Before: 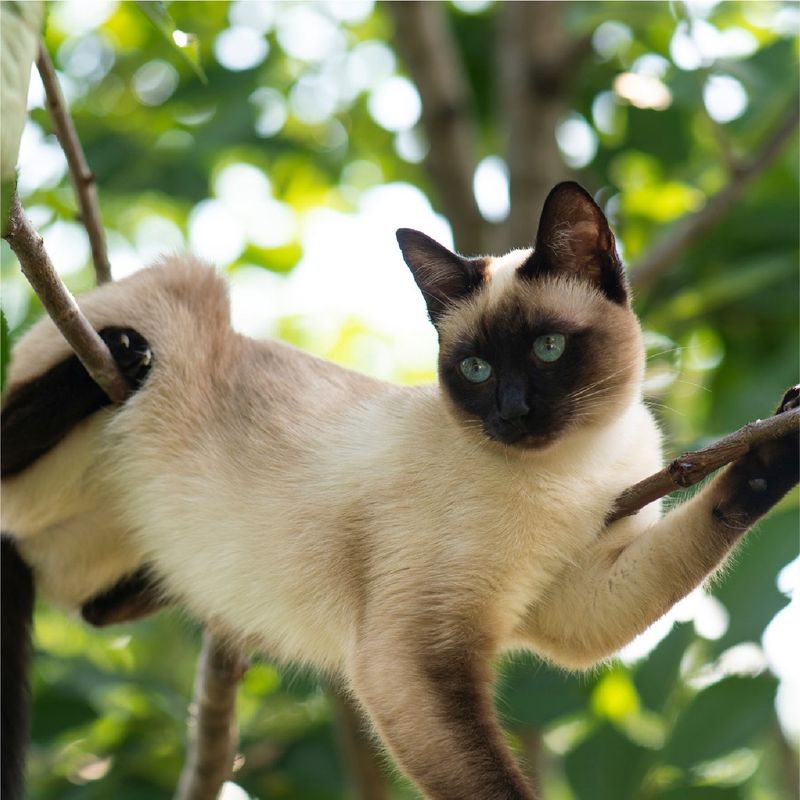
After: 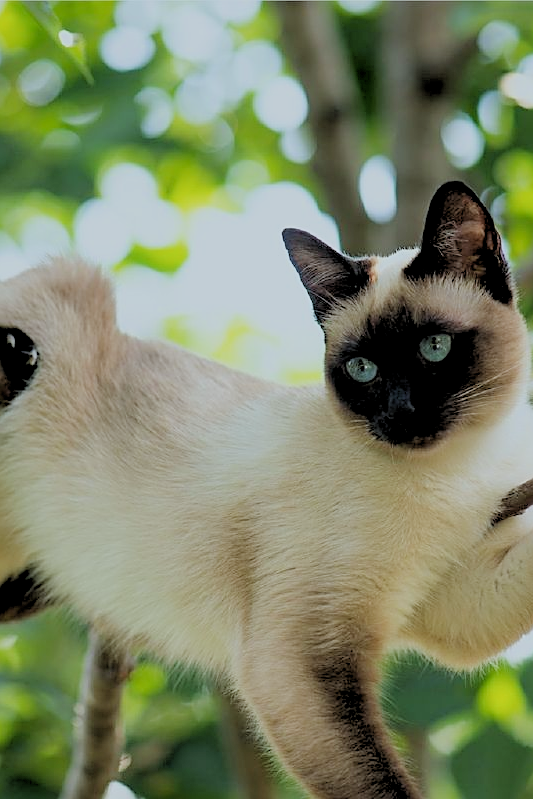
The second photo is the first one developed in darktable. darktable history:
crop and rotate: left 14.292%, right 19.041%
white balance: red 0.925, blue 1.046
sharpen: on, module defaults
rgb levels: preserve colors sum RGB, levels [[0.038, 0.433, 0.934], [0, 0.5, 1], [0, 0.5, 1]]
filmic rgb: hardness 4.17
